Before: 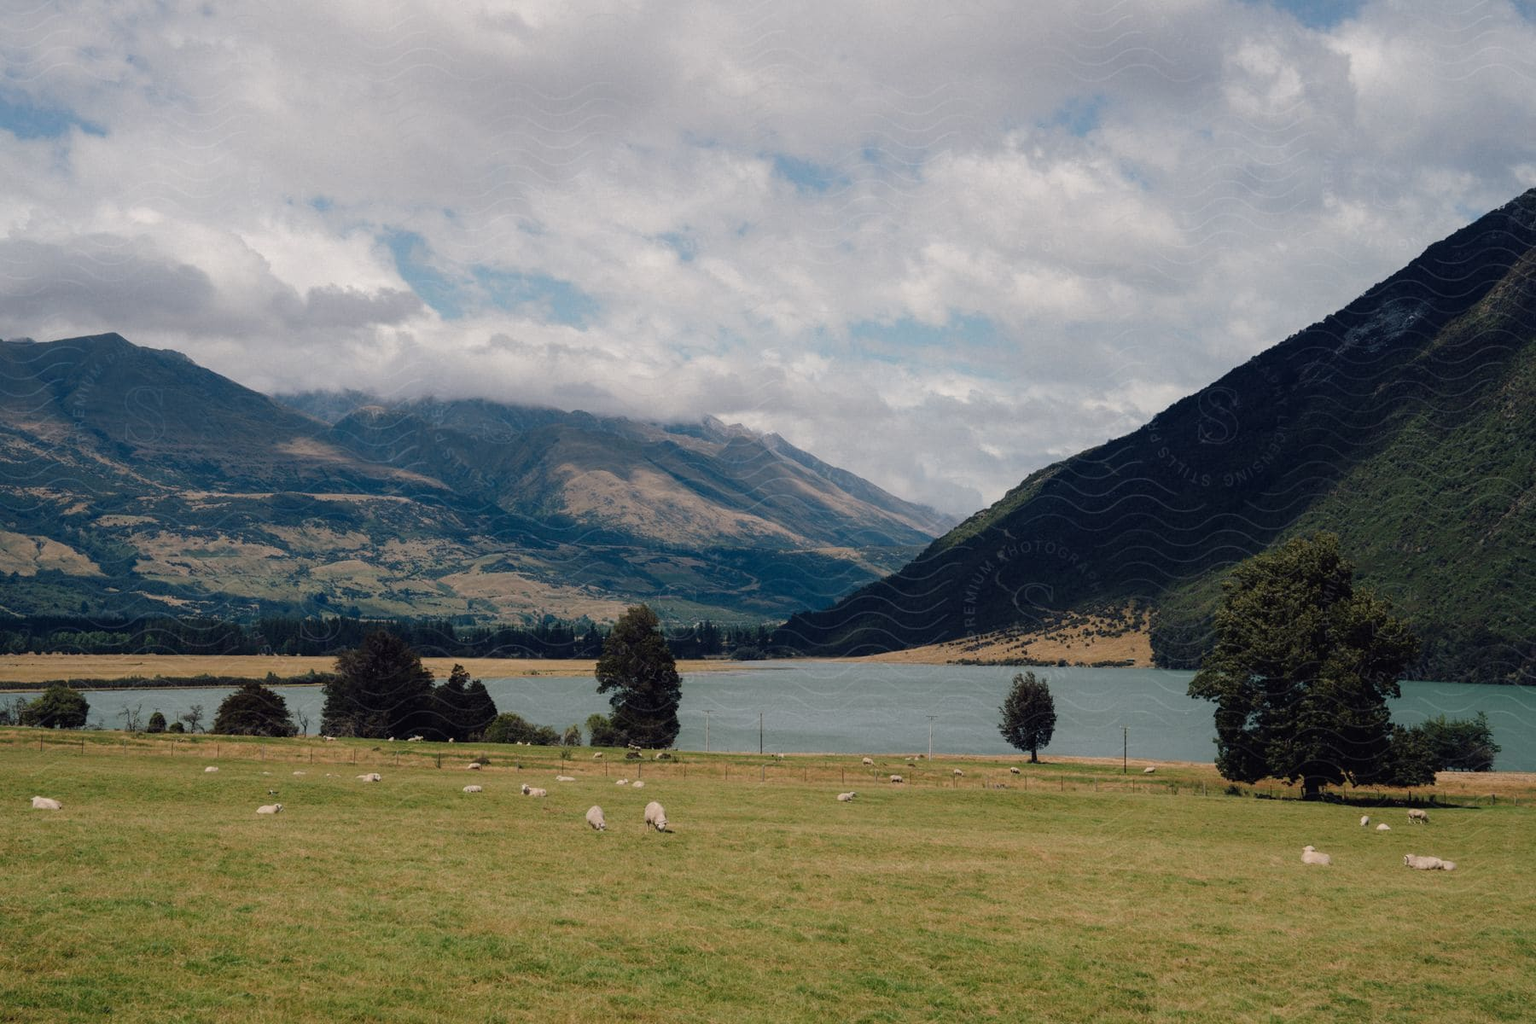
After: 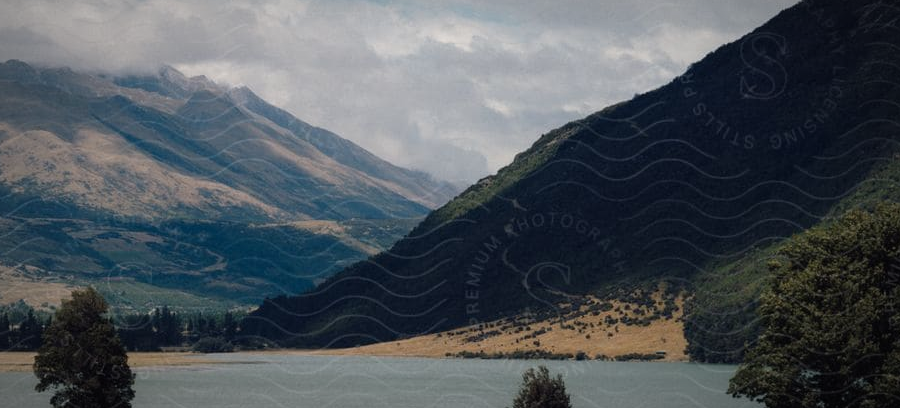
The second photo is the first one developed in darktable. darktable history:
vignetting: fall-off radius 69.44%, brightness -0.53, saturation -0.507, automatic ratio true
crop: left 36.906%, top 35.11%, right 13.087%, bottom 30.833%
